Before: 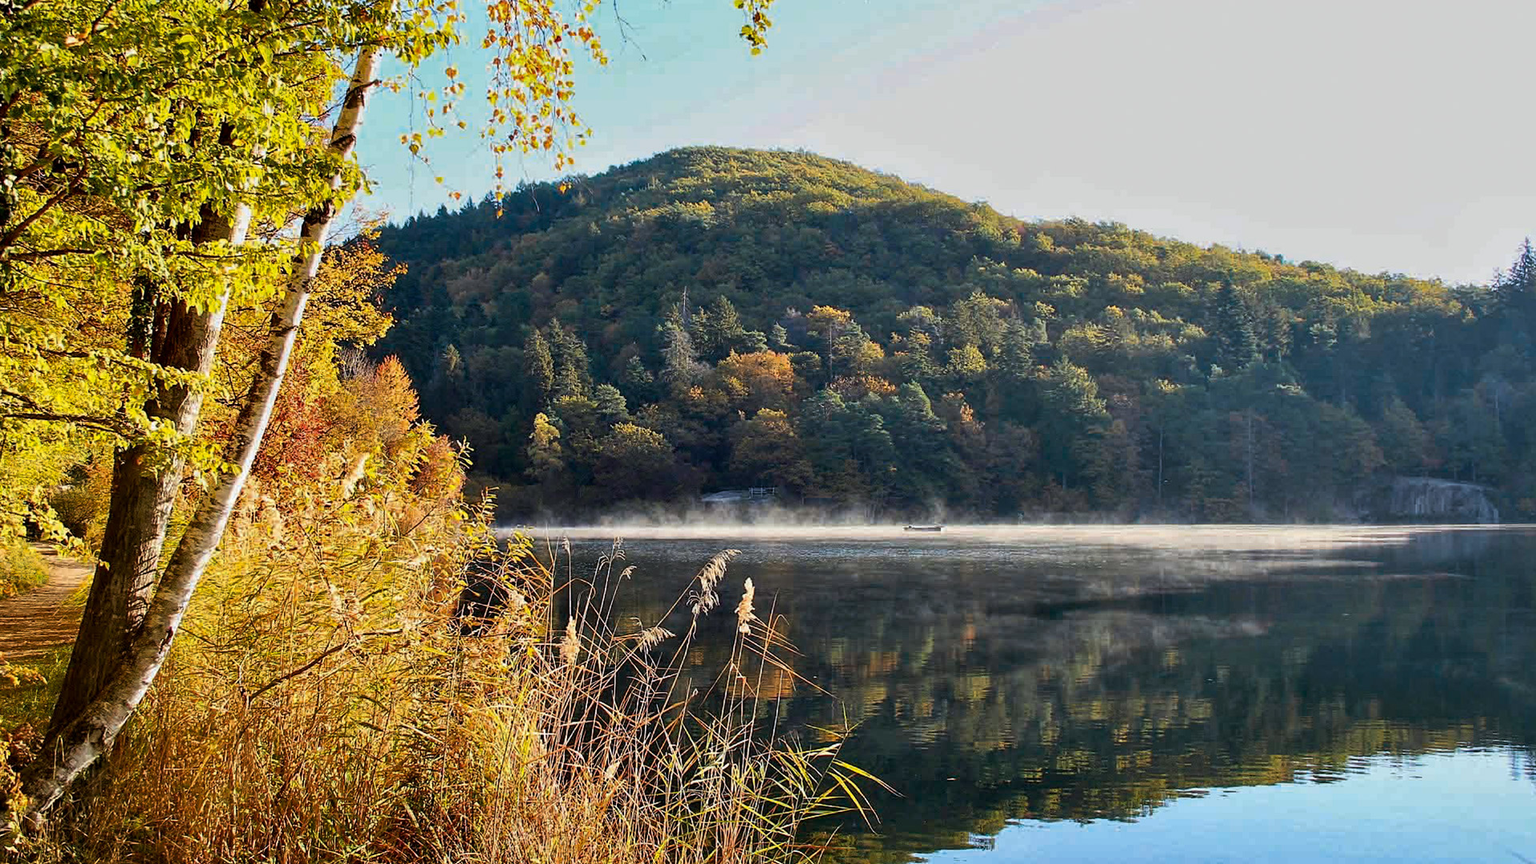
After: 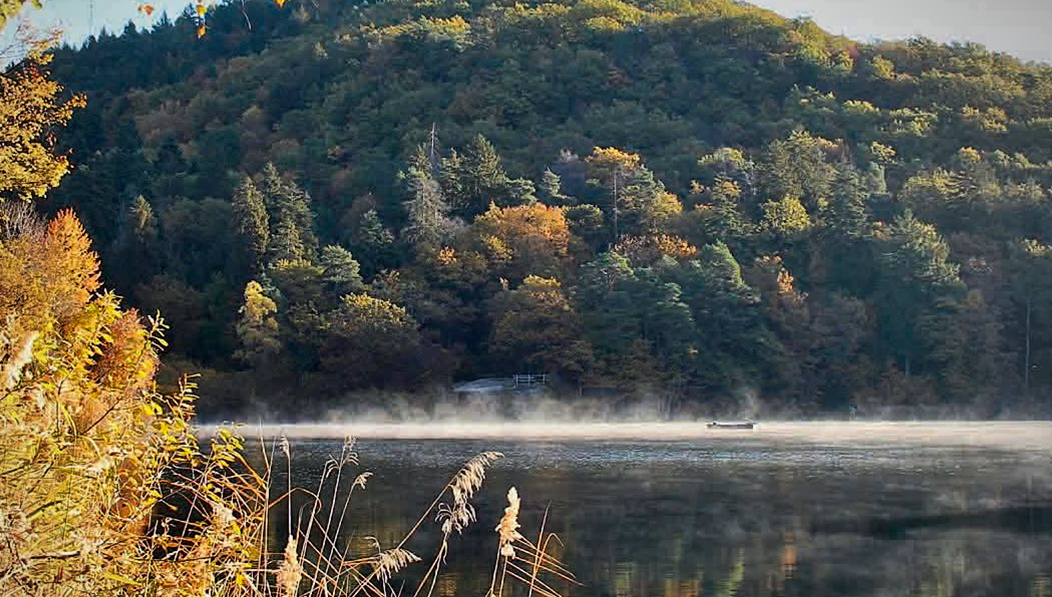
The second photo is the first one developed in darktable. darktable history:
shadows and highlights: radius 125.73, shadows 30.51, highlights -30.55, low approximation 0.01, soften with gaussian
crop and rotate: left 22.071%, top 21.939%, right 23.118%, bottom 22.748%
exposure: compensate highlight preservation false
vignetting: fall-off radius 61.17%, center (-0.077, 0.07)
